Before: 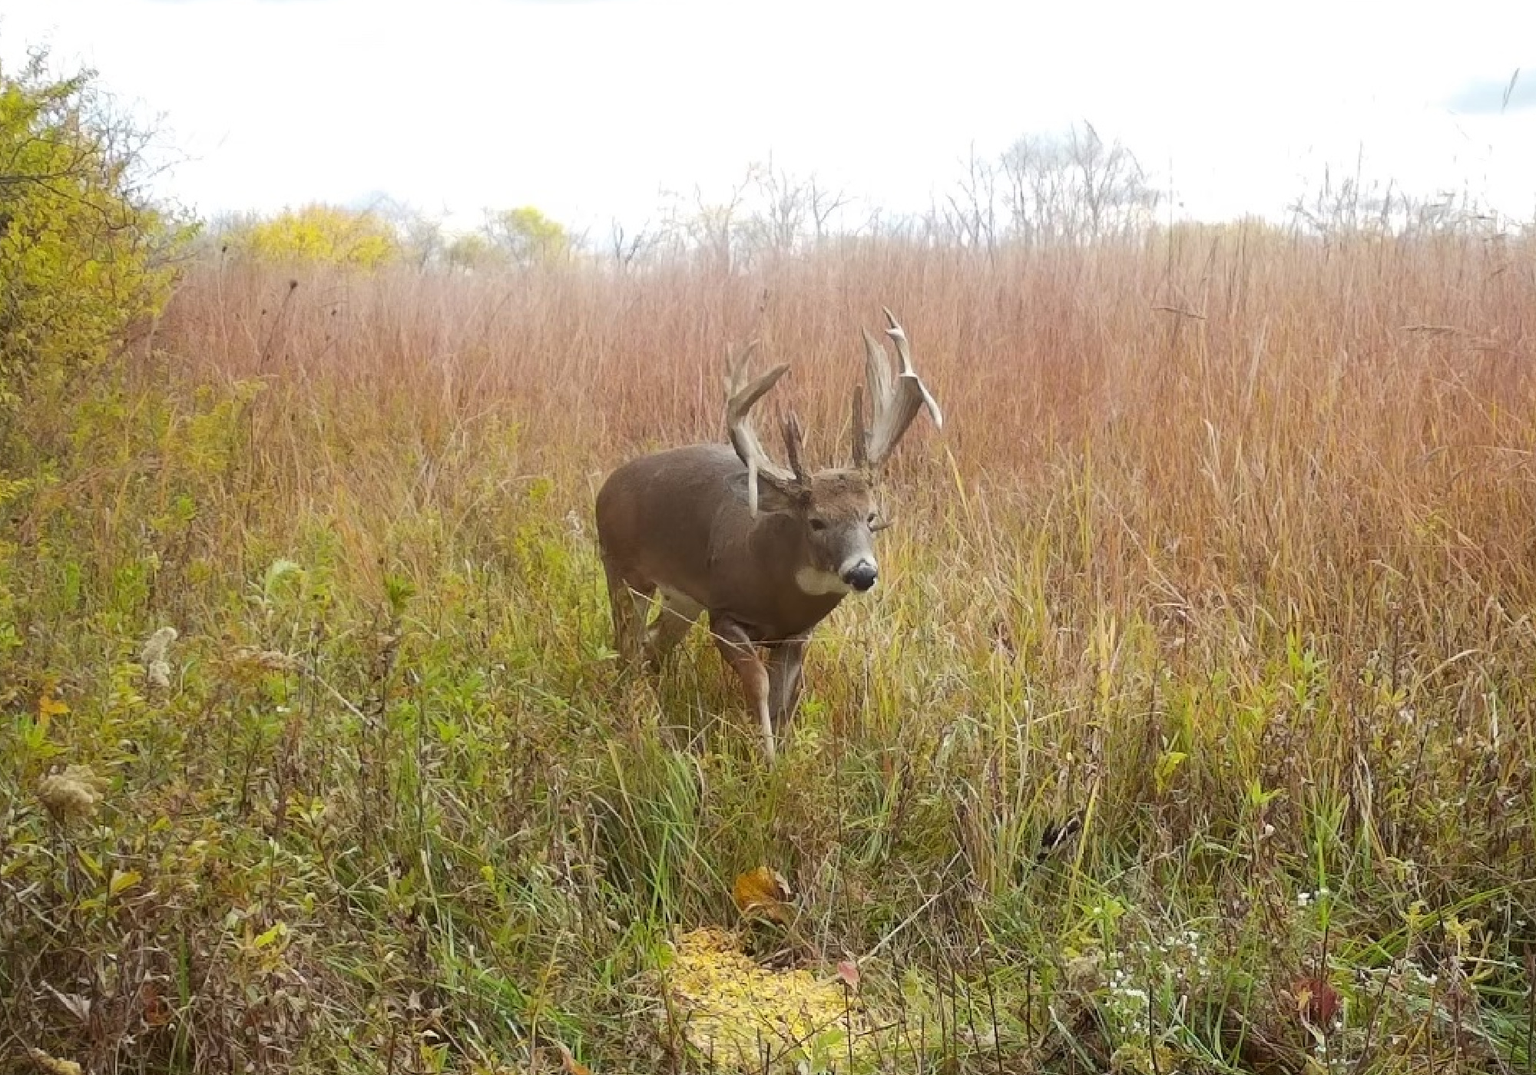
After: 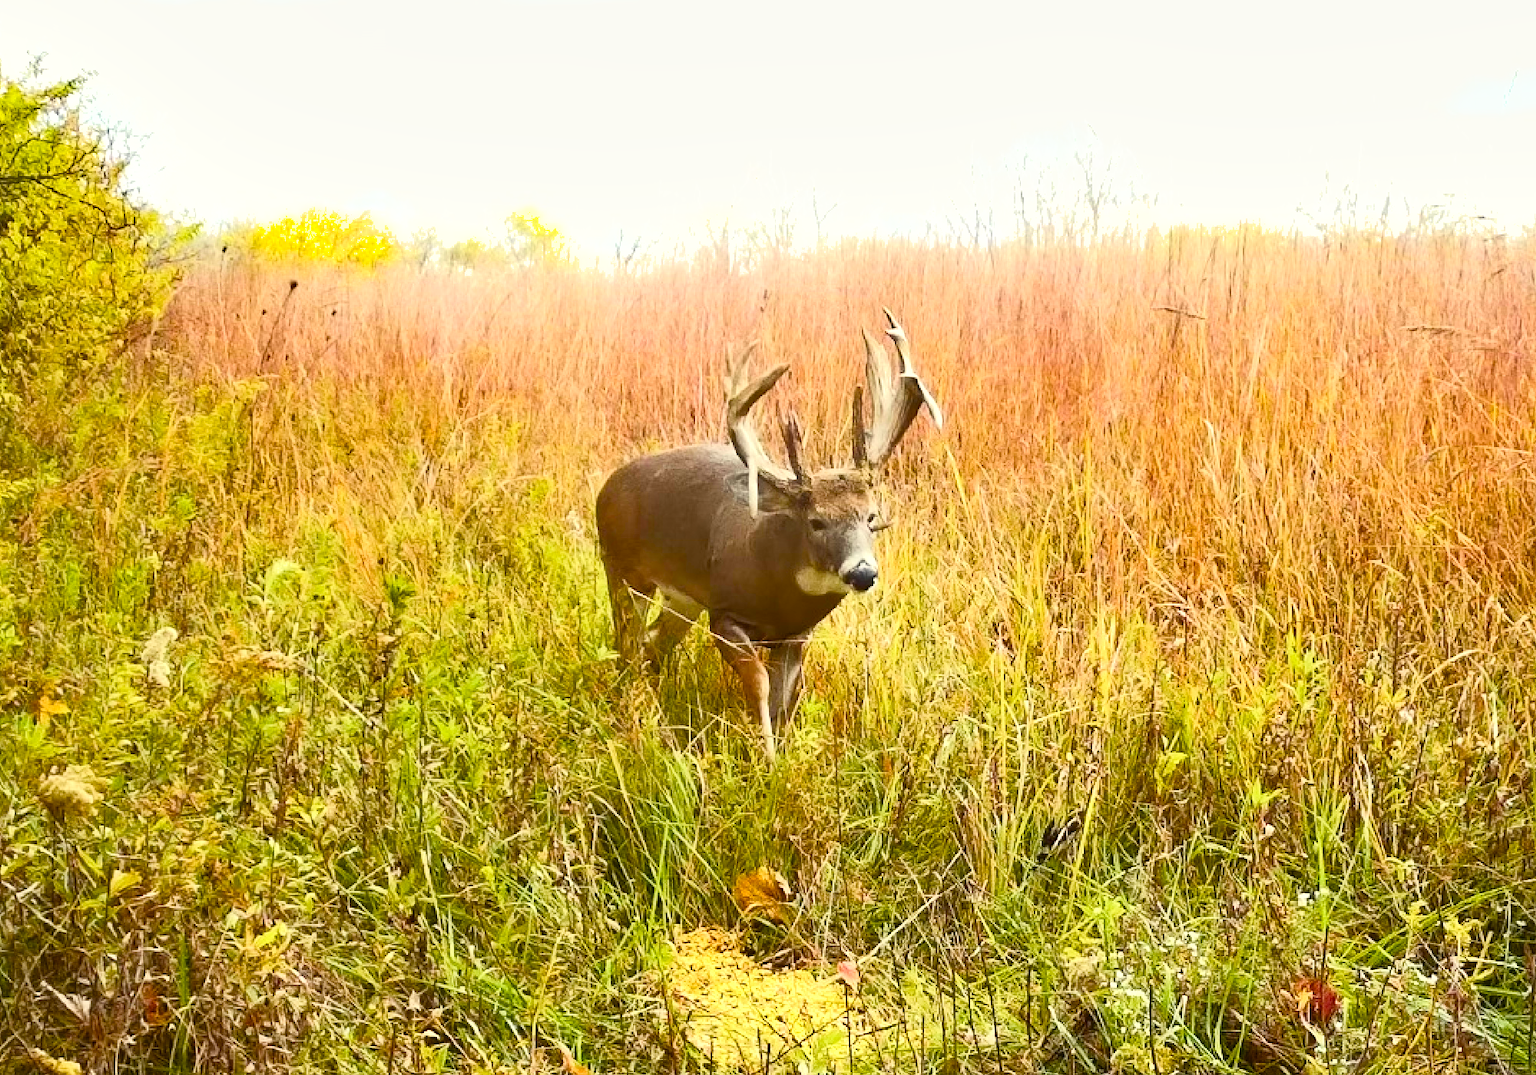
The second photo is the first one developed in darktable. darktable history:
tone curve: curves: ch0 [(0, 0.03) (0.037, 0.045) (0.123, 0.123) (0.19, 0.186) (0.277, 0.279) (0.474, 0.517) (0.584, 0.664) (0.678, 0.777) (0.875, 0.92) (1, 0.965)]; ch1 [(0, 0) (0.243, 0.245) (0.402, 0.41) (0.493, 0.487) (0.508, 0.503) (0.531, 0.532) (0.551, 0.556) (0.637, 0.671) (0.694, 0.732) (1, 1)]; ch2 [(0, 0) (0.249, 0.216) (0.356, 0.329) (0.424, 0.442) (0.476, 0.477) (0.498, 0.503) (0.517, 0.524) (0.532, 0.547) (0.562, 0.576) (0.614, 0.644) (0.706, 0.748) (0.808, 0.809) (0.991, 0.968)], color space Lab, independent channels, preserve colors none
shadows and highlights: soften with gaussian
color balance rgb: highlights gain › luminance 5.904%, highlights gain › chroma 2.521%, highlights gain › hue 88.45°, linear chroma grading › global chroma 14.709%, perceptual saturation grading › global saturation 0.657%, perceptual saturation grading › highlights -32.975%, perceptual saturation grading › mid-tones 15.001%, perceptual saturation grading › shadows 48.378%, perceptual brilliance grading › global brilliance 19.828%, contrast 4.974%
